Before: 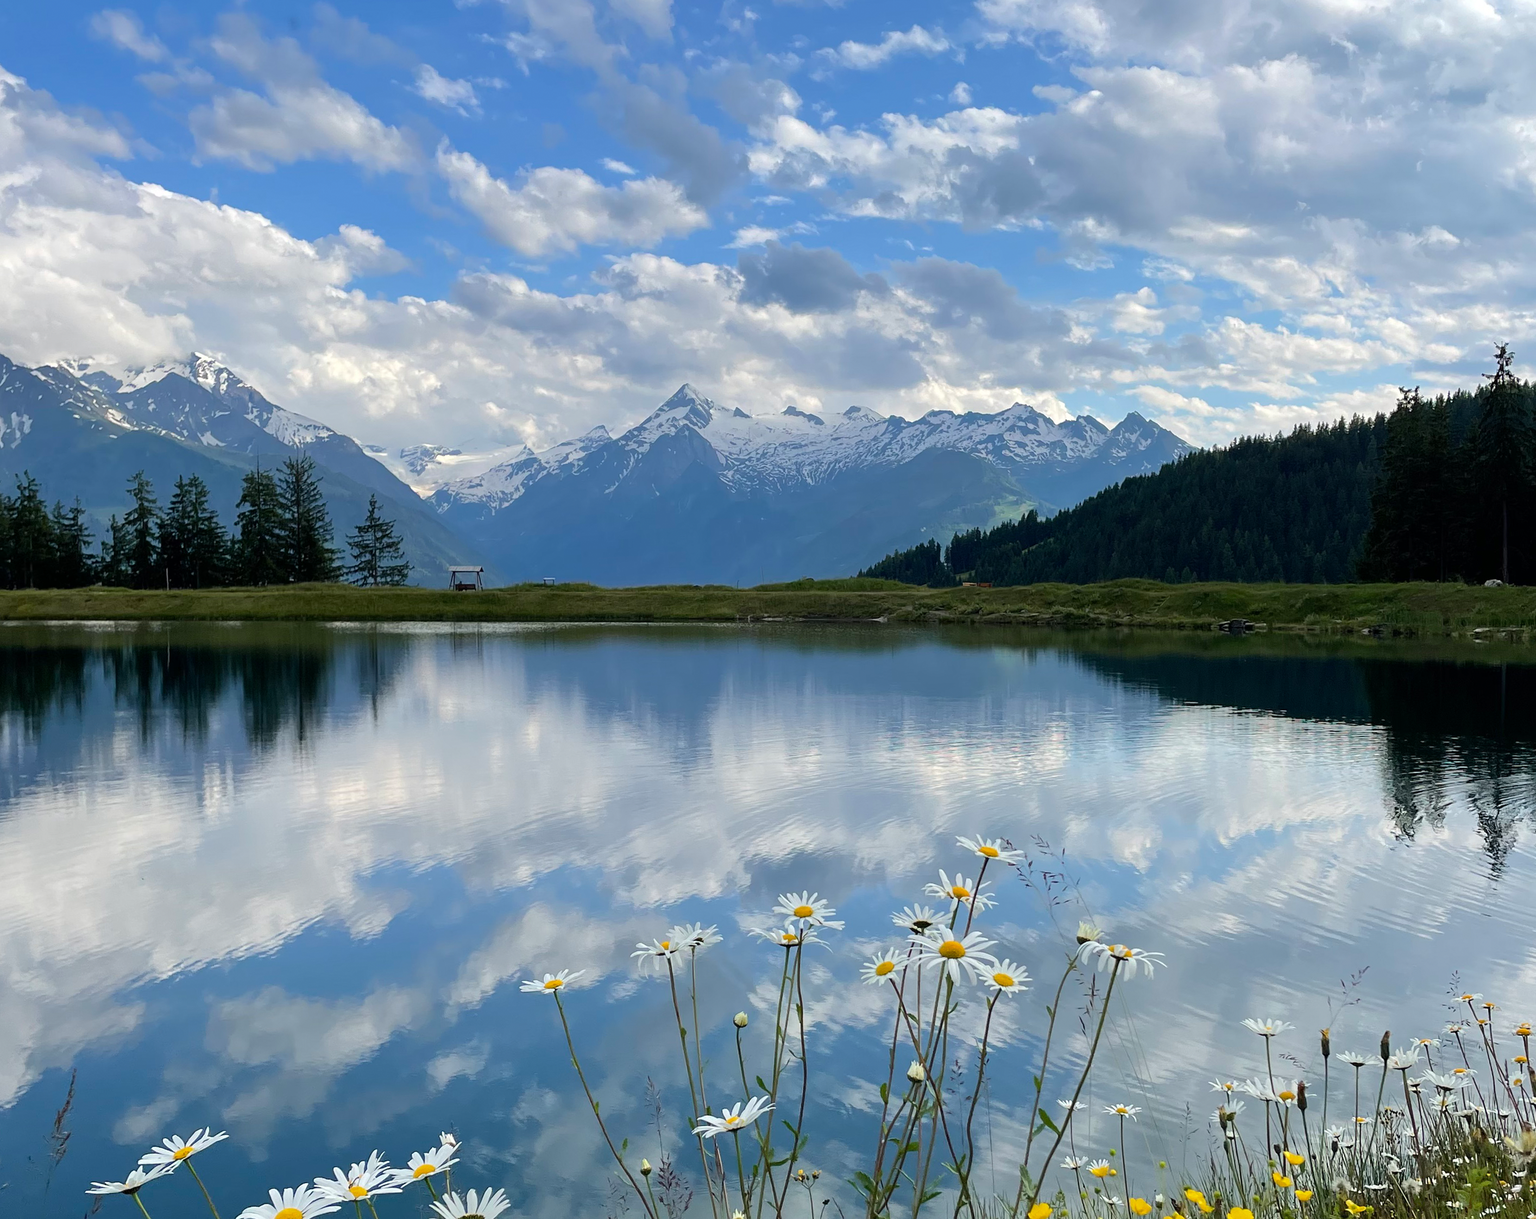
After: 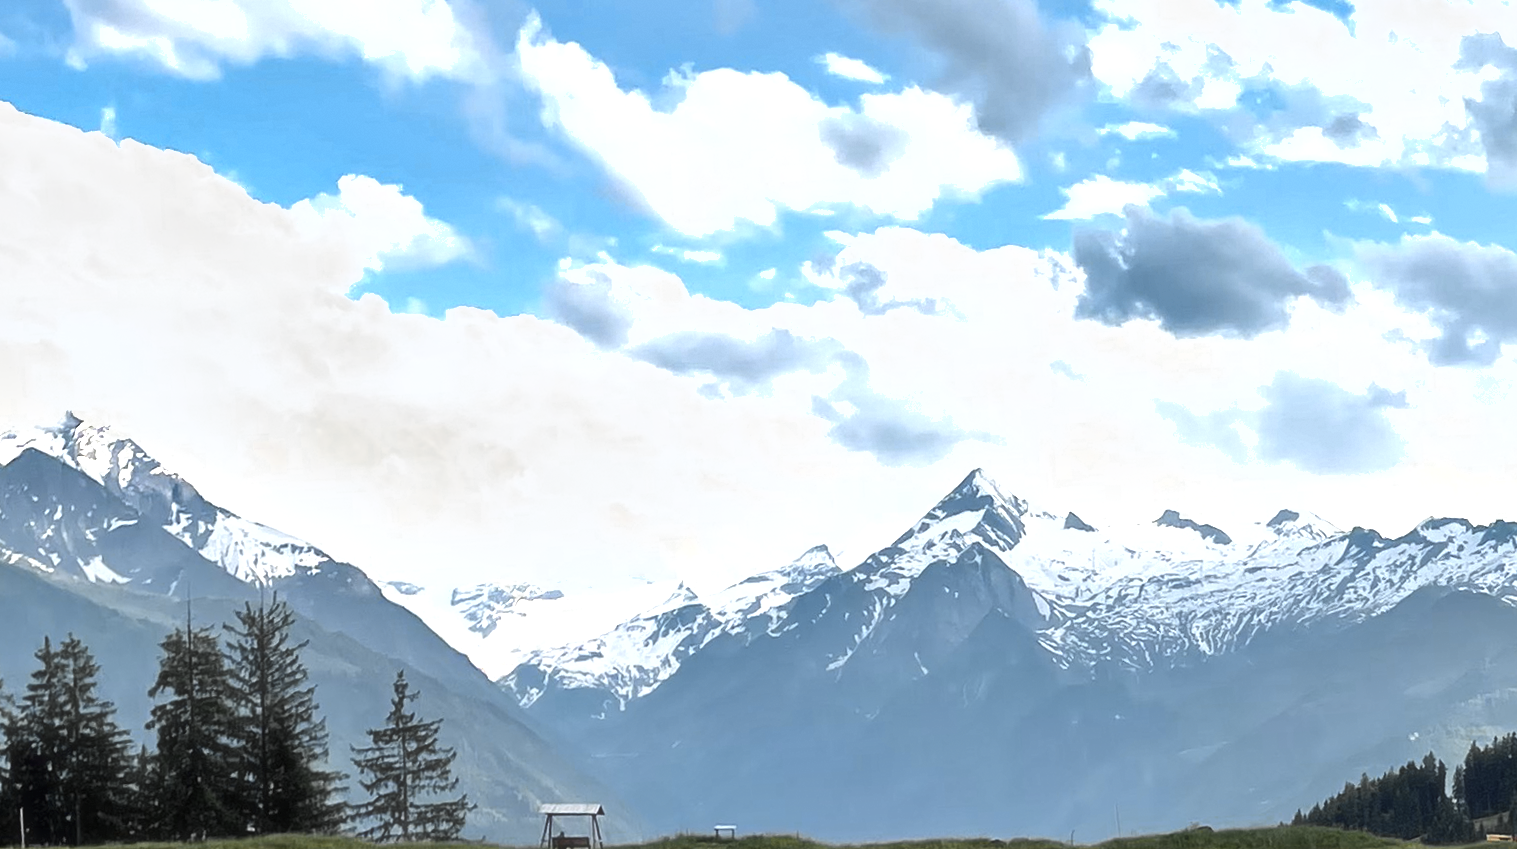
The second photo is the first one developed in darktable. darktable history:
shadows and highlights: soften with gaussian
color zones: curves: ch0 [(0.035, 0.242) (0.25, 0.5) (0.384, 0.214) (0.488, 0.255) (0.75, 0.5)]; ch1 [(0.063, 0.379) (0.25, 0.5) (0.354, 0.201) (0.489, 0.085) (0.729, 0.271)]; ch2 [(0.25, 0.5) (0.38, 0.517) (0.442, 0.51) (0.735, 0.456)]
exposure: black level correction 0, exposure 1.3 EV, compensate exposure bias true, compensate highlight preservation false
crop: left 10.121%, top 10.631%, right 36.218%, bottom 51.526%
haze removal: strength -0.1, adaptive false
